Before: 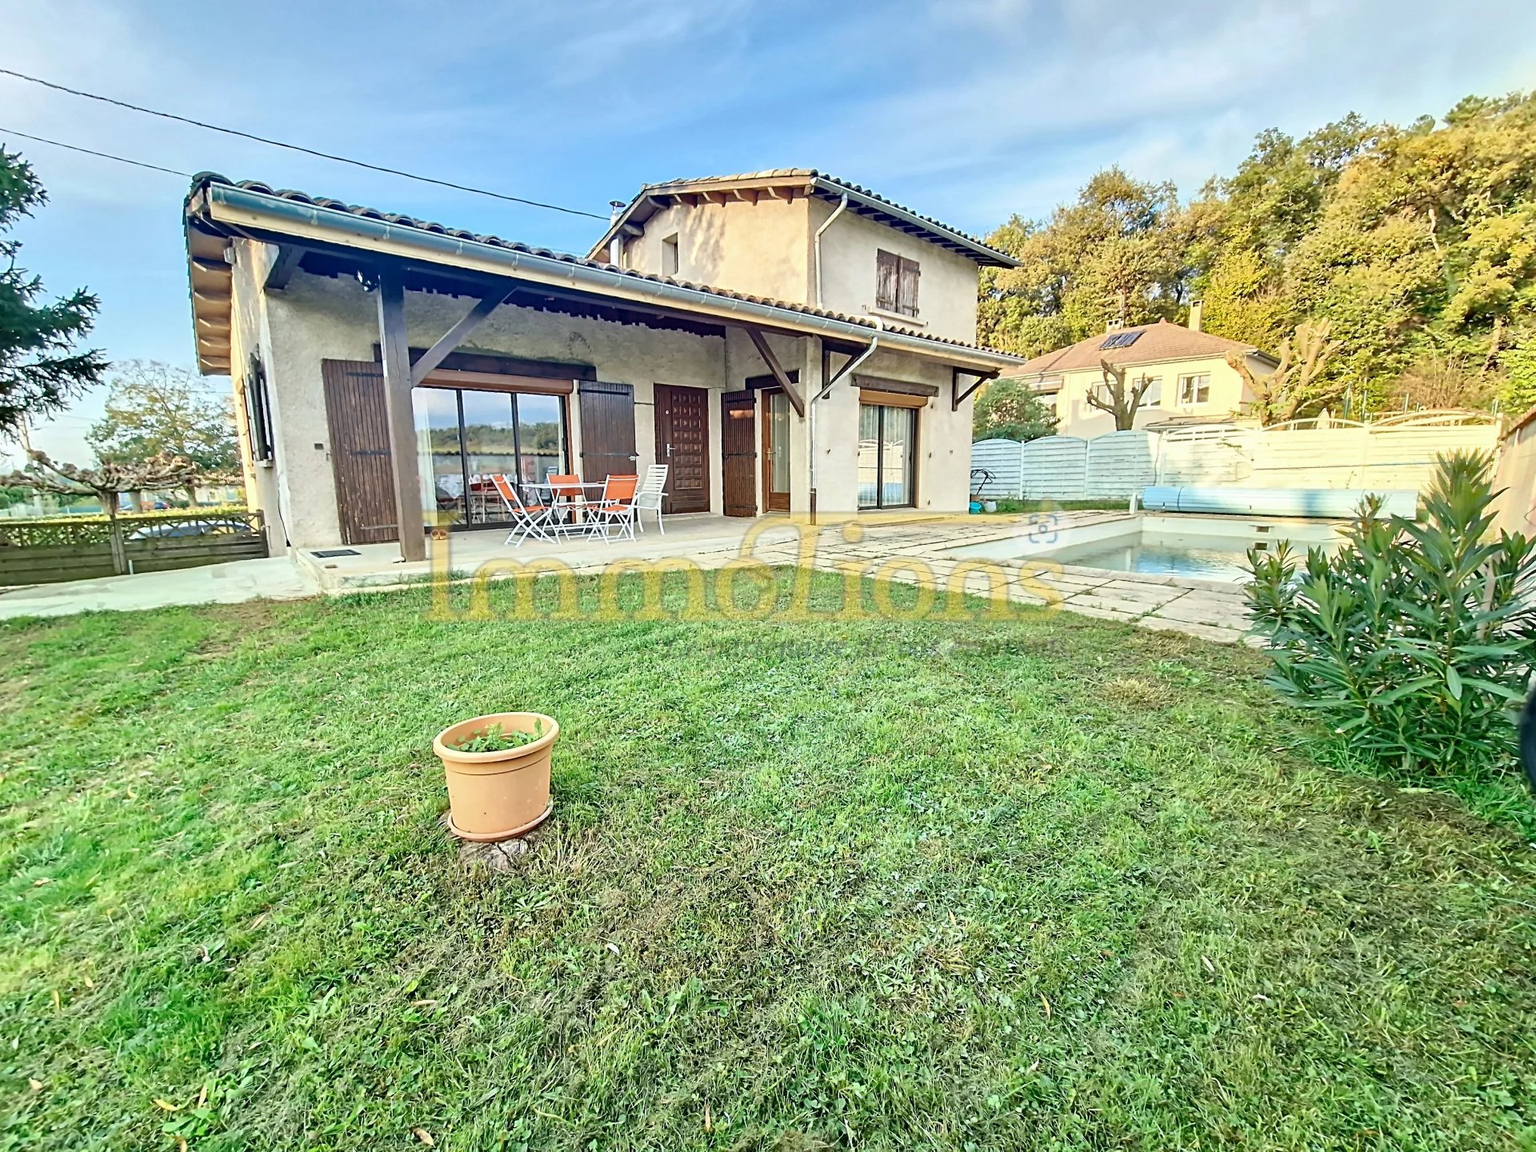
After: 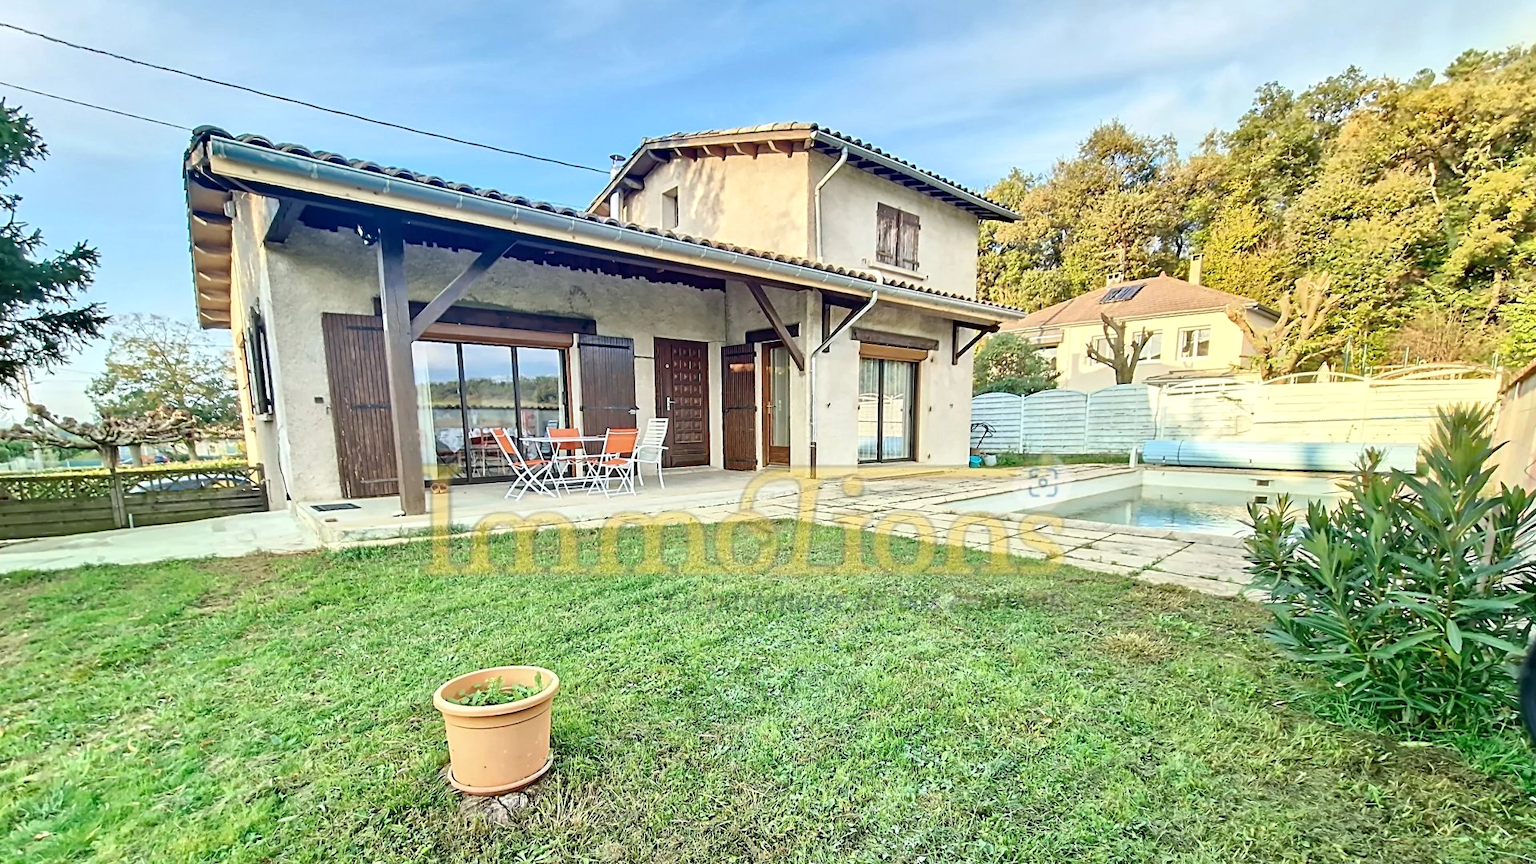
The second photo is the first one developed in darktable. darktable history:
shadows and highlights: shadows -8.45, white point adjustment 1.61, highlights 11.93, highlights color adjustment 55.84%
crop: top 4.036%, bottom 20.852%
